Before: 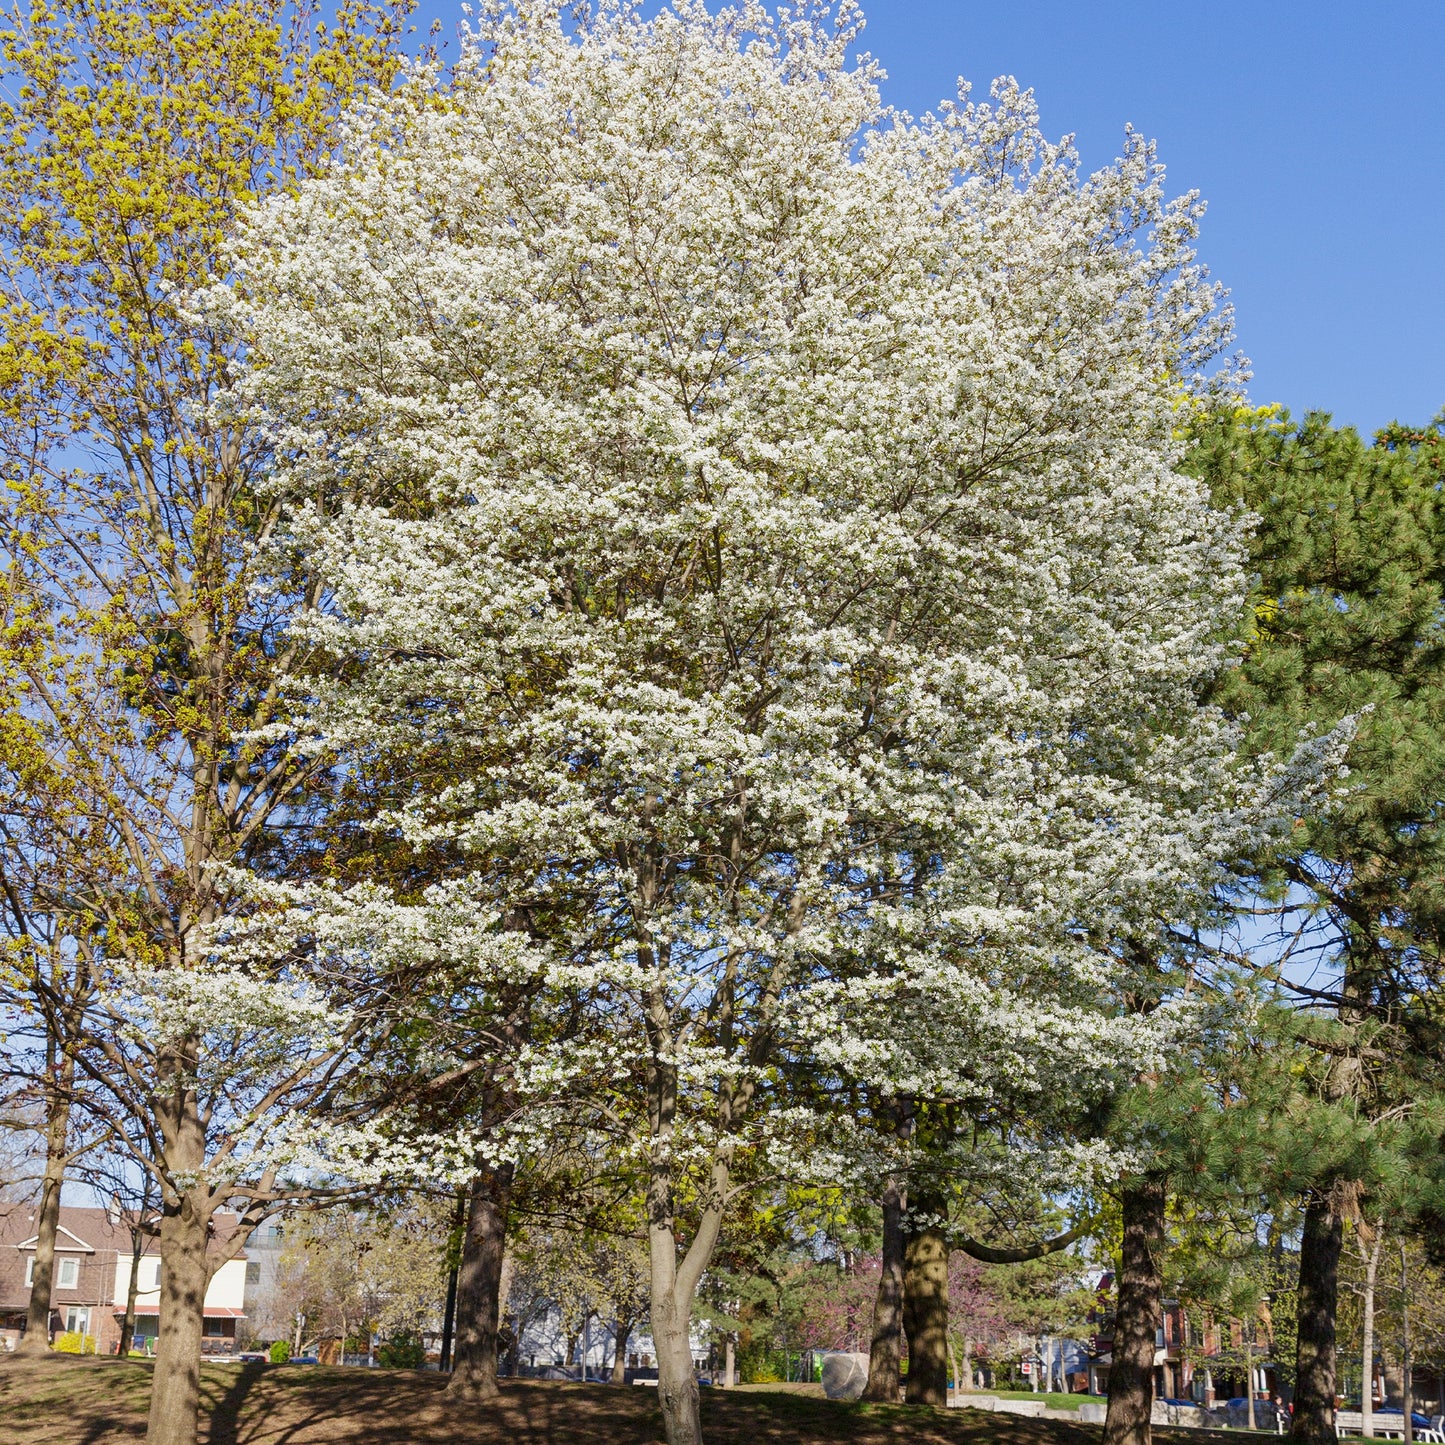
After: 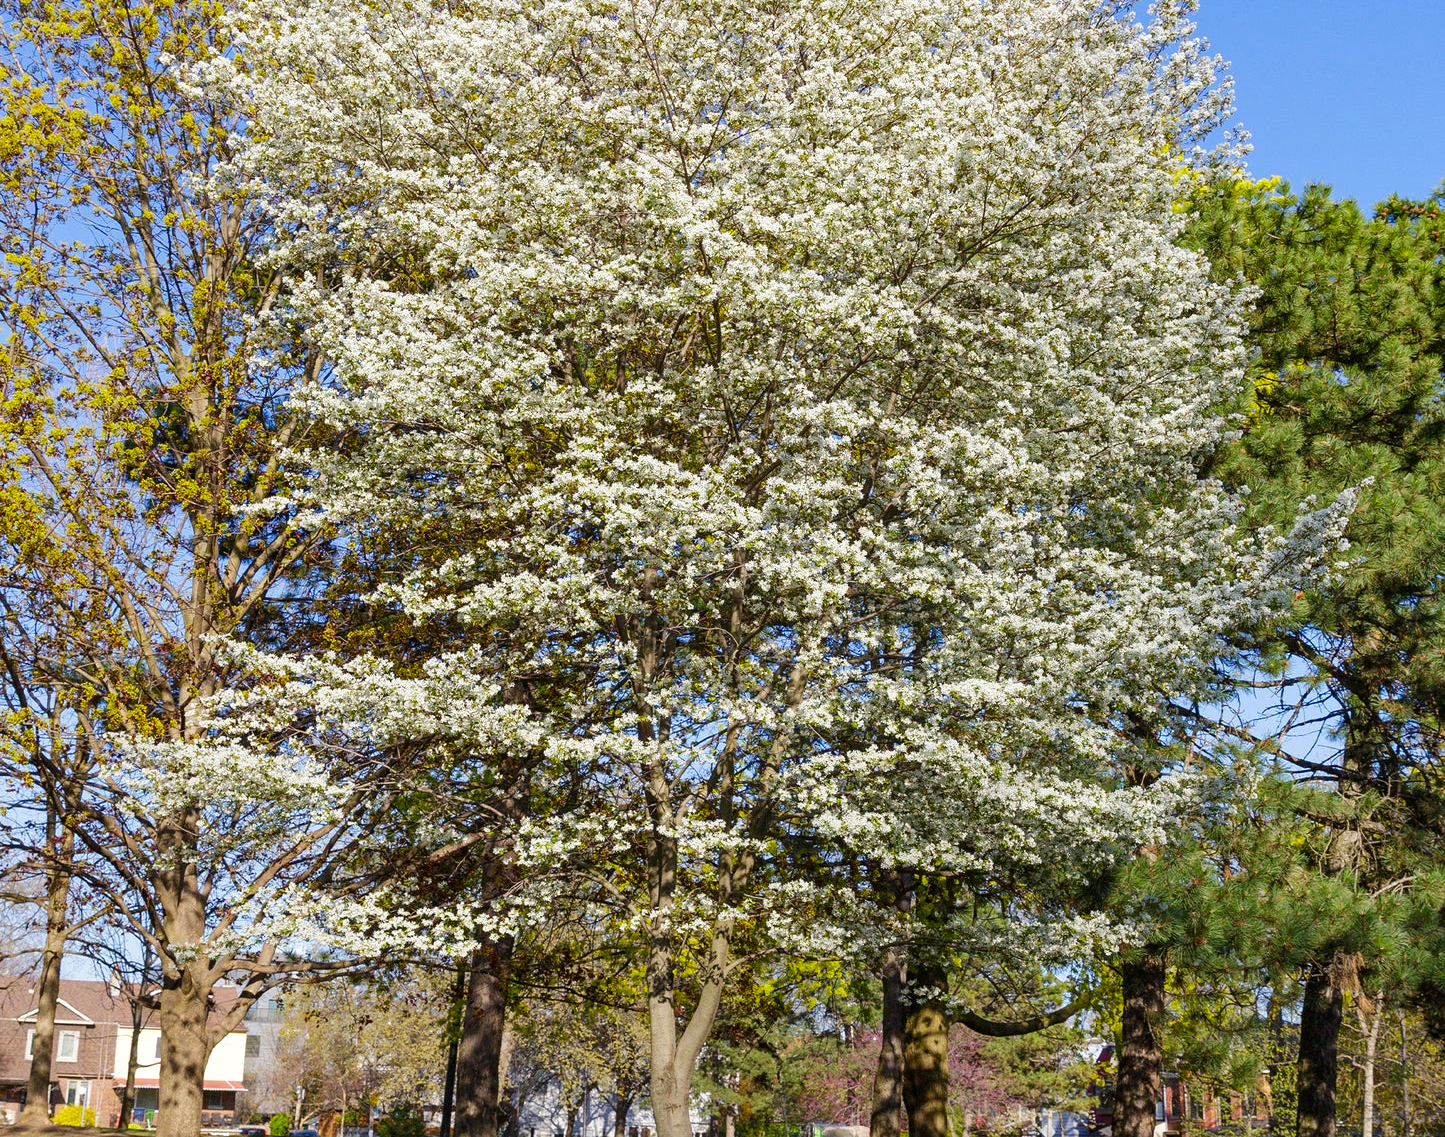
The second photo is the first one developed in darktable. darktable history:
color balance: contrast 6.48%, output saturation 113.3%
crop and rotate: top 15.774%, bottom 5.506%
